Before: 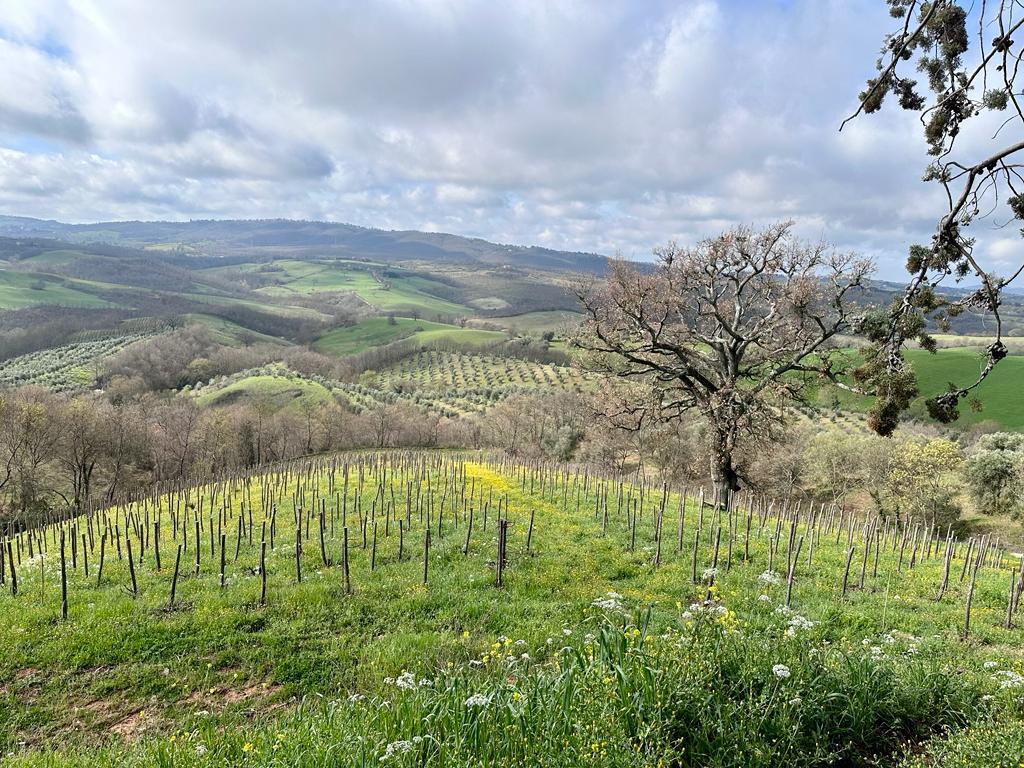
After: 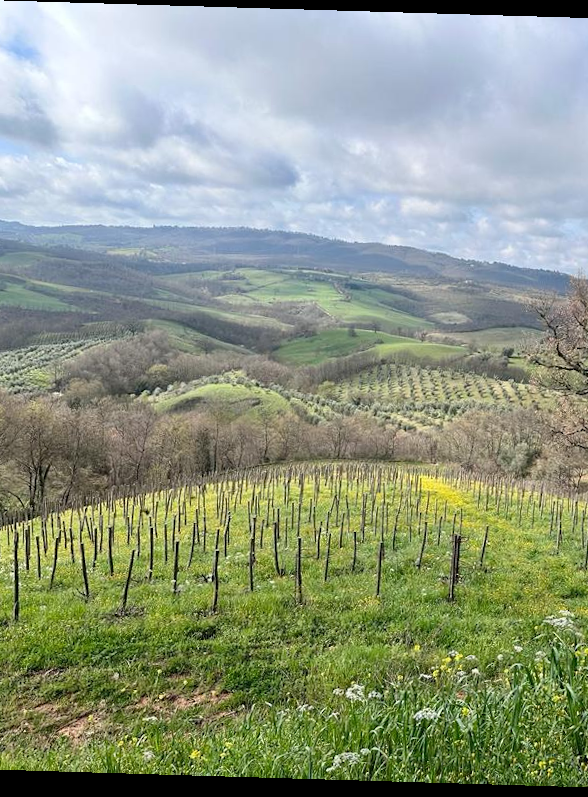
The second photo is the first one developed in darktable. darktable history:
crop: left 5.114%, right 38.589%
rotate and perspective: rotation 1.72°, automatic cropping off
